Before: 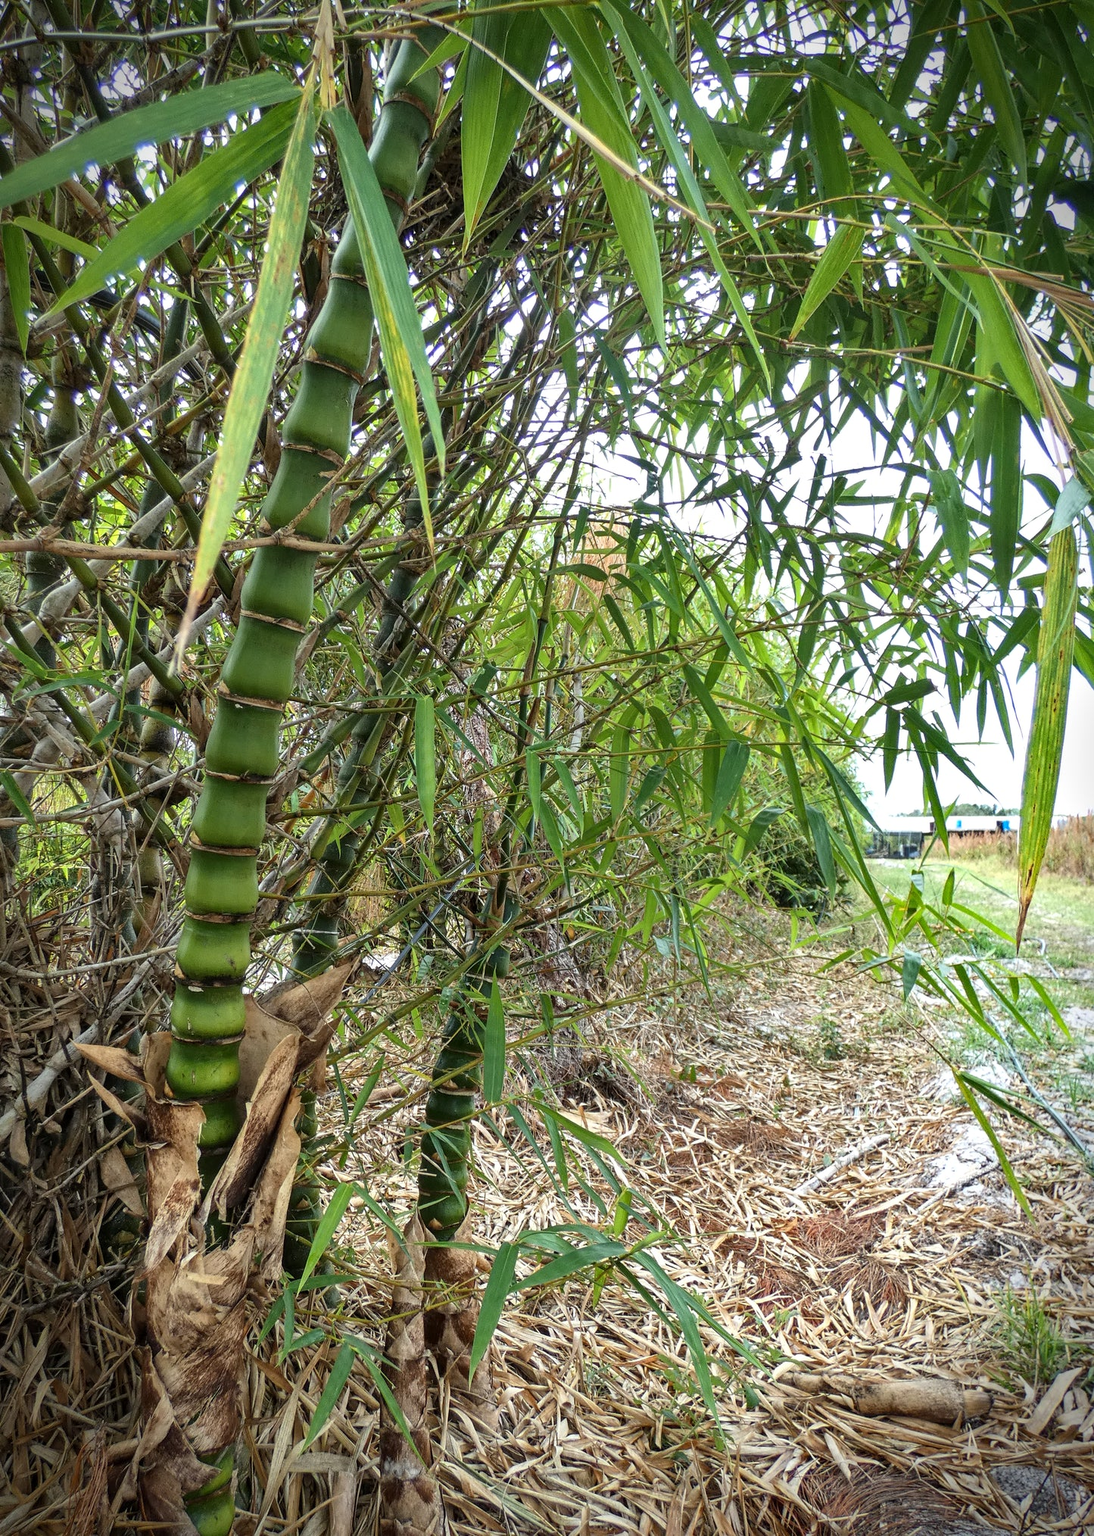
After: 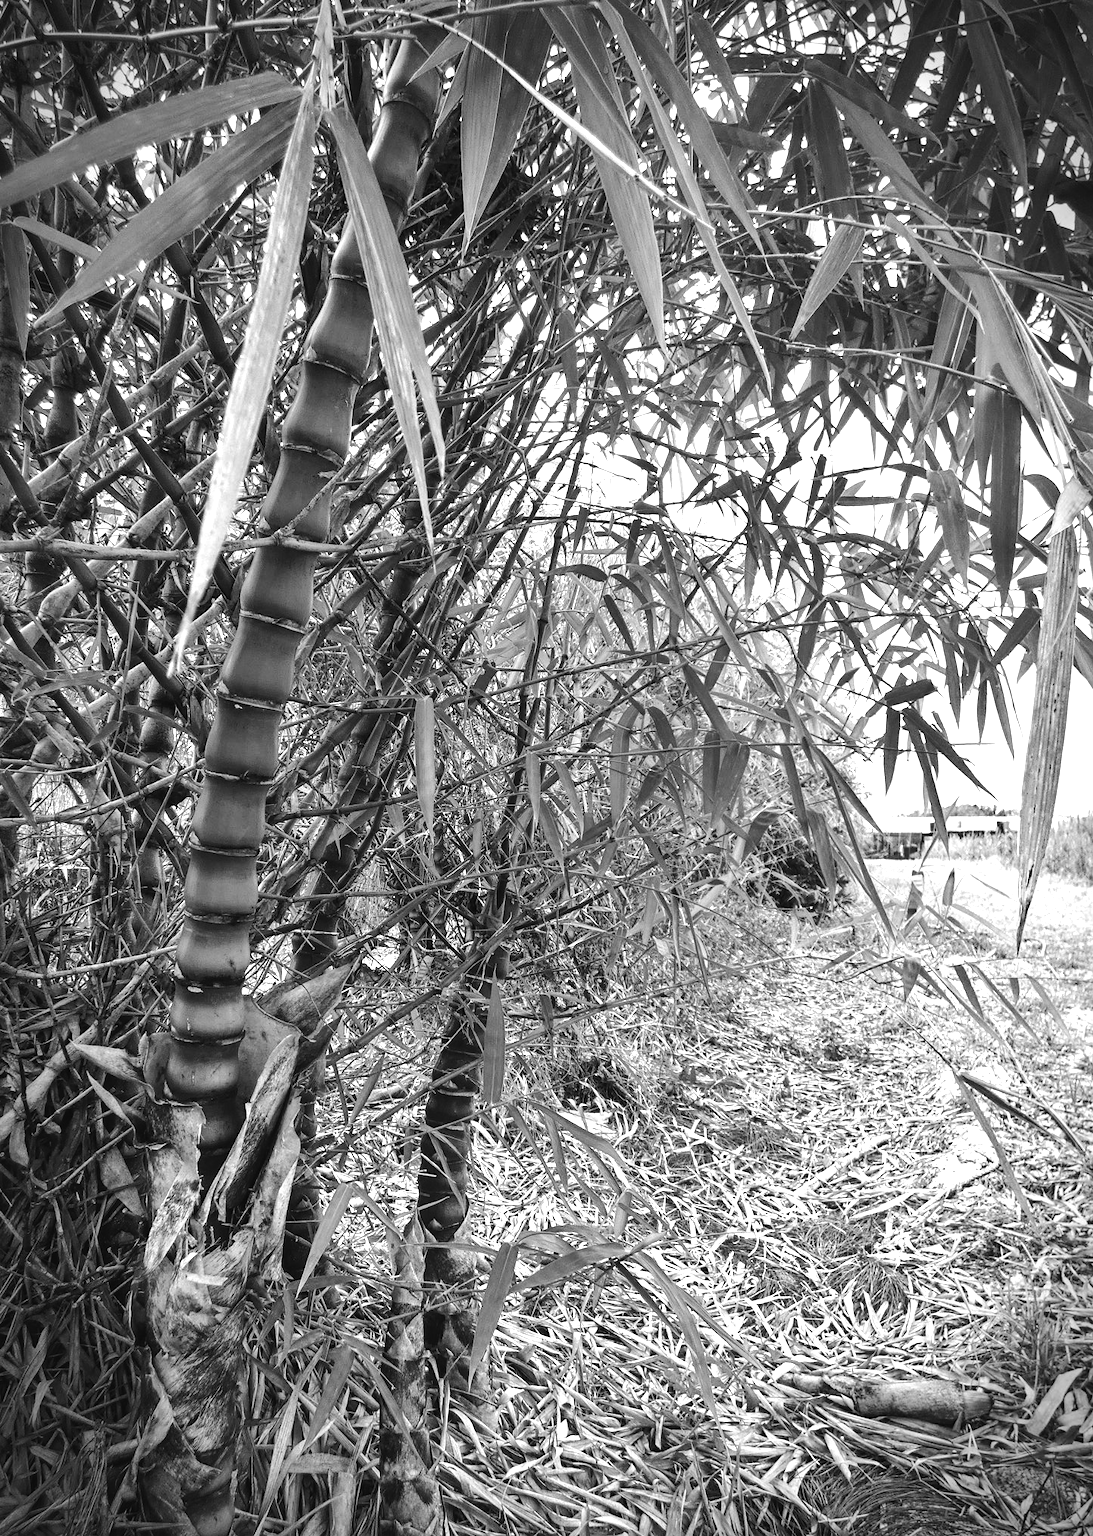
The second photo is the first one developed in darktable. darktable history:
monochrome: a 32, b 64, size 2.3
crop and rotate: left 0.126%
color balance rgb: global offset › luminance 0.71%, perceptual saturation grading › global saturation -11.5%, perceptual brilliance grading › highlights 17.77%, perceptual brilliance grading › mid-tones 31.71%, perceptual brilliance grading › shadows -31.01%, global vibrance 50%
